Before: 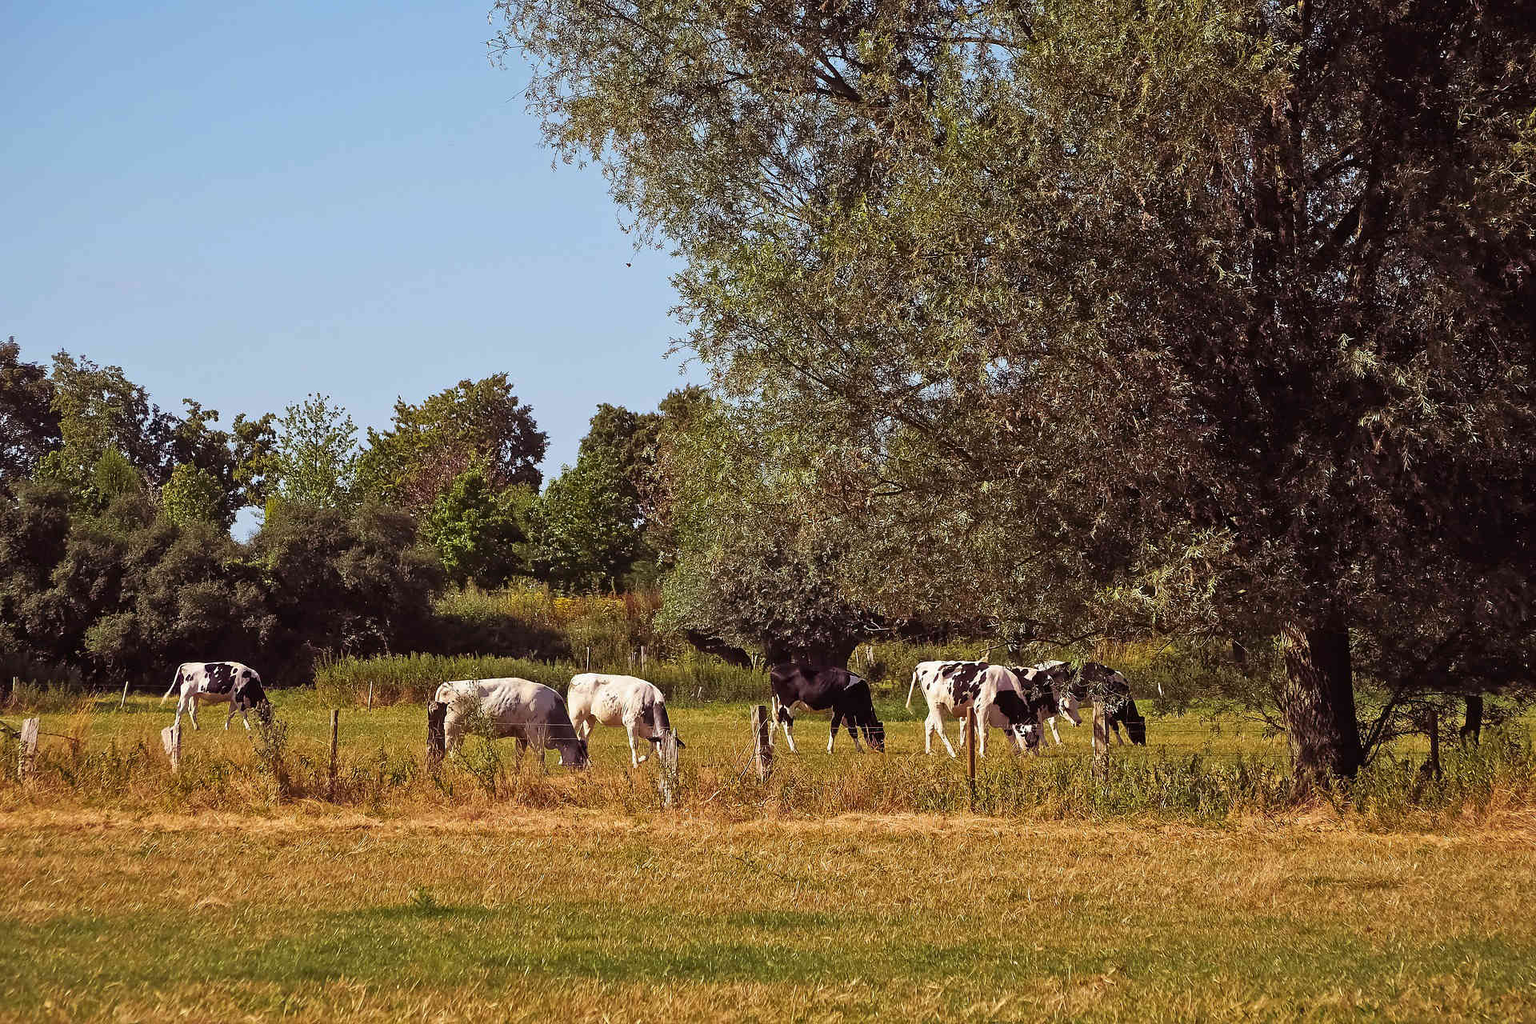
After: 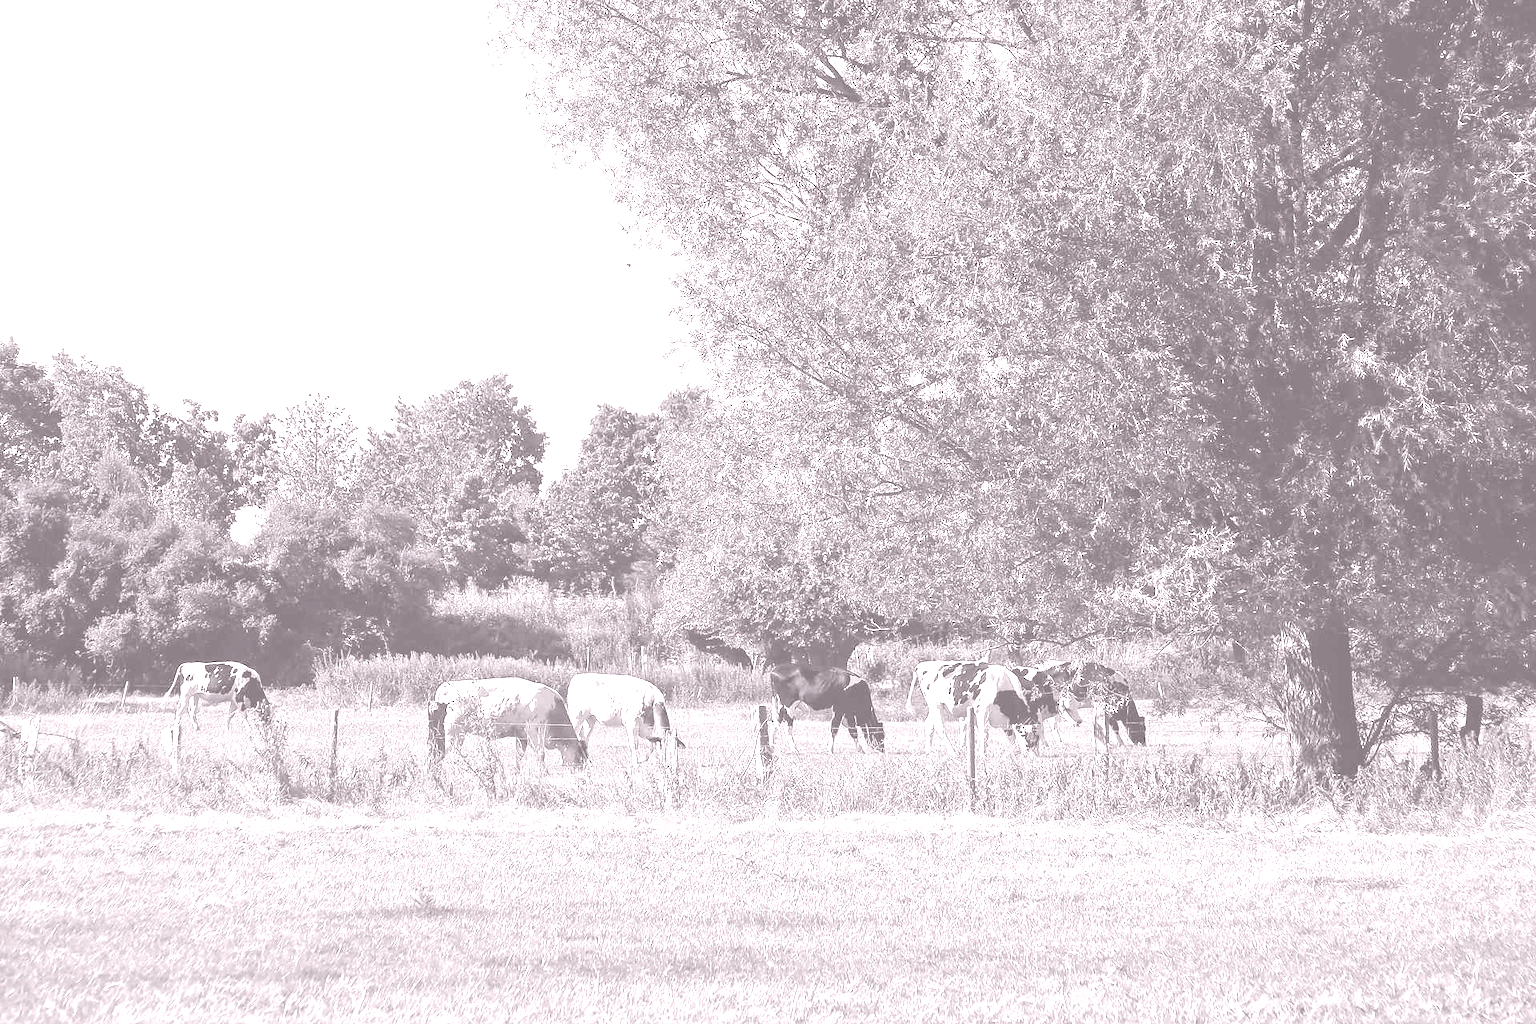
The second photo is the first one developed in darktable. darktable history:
contrast brightness saturation: contrast 0.03, brightness 0.06, saturation 0.13
colorize: hue 25.2°, saturation 83%, source mix 82%, lightness 79%, version 1
